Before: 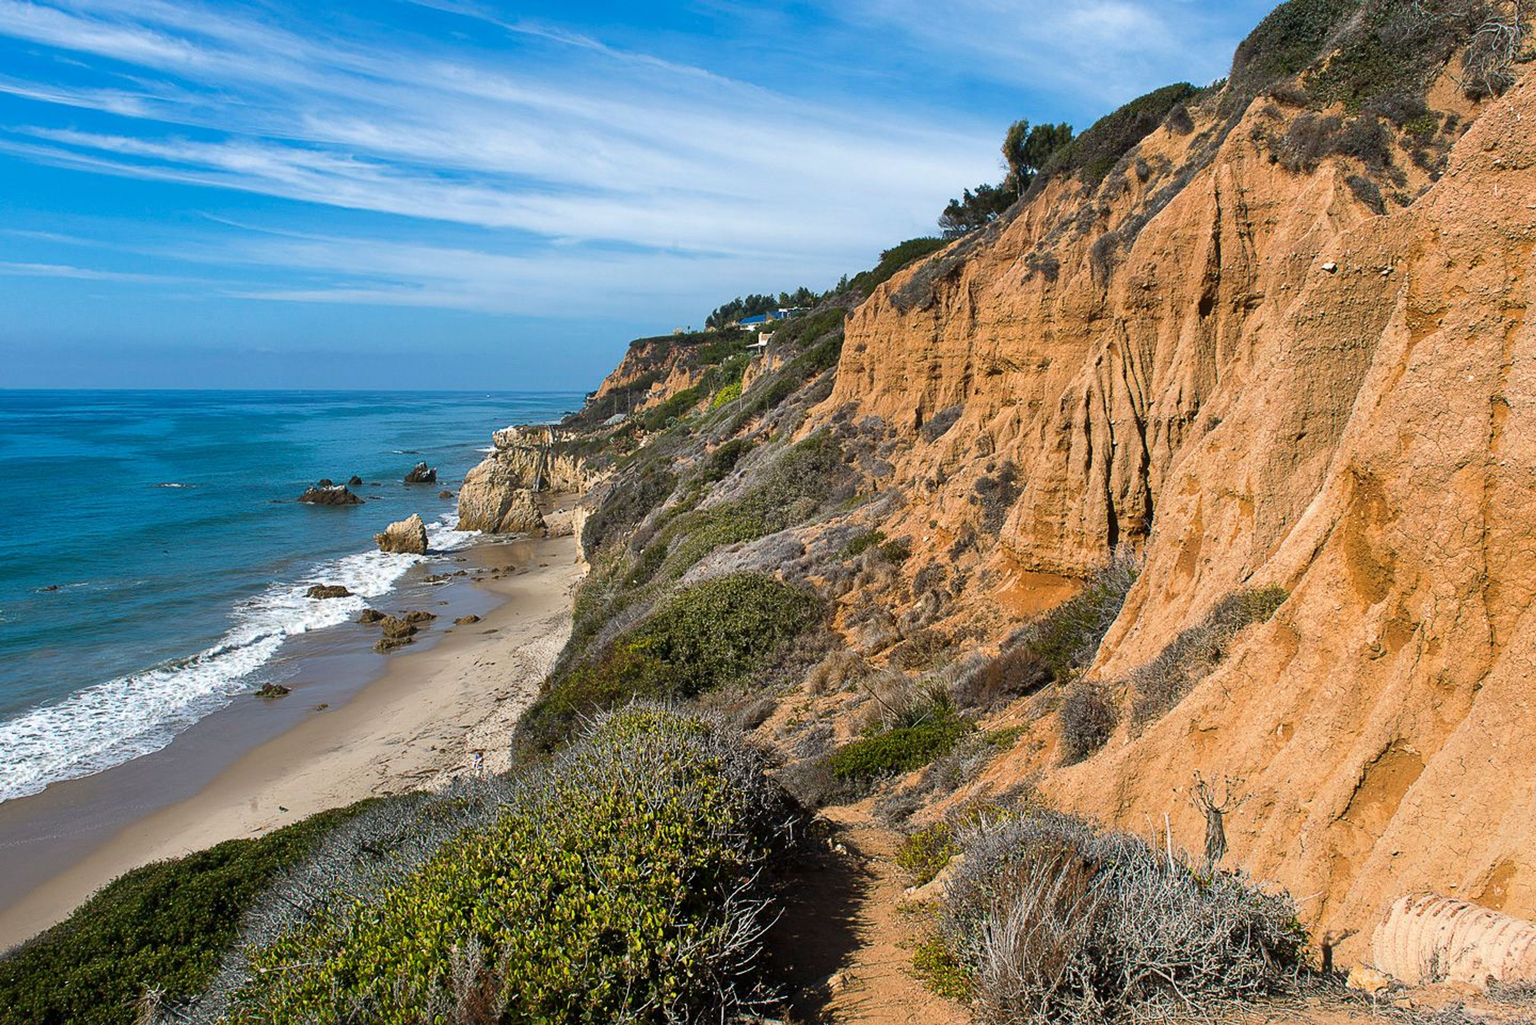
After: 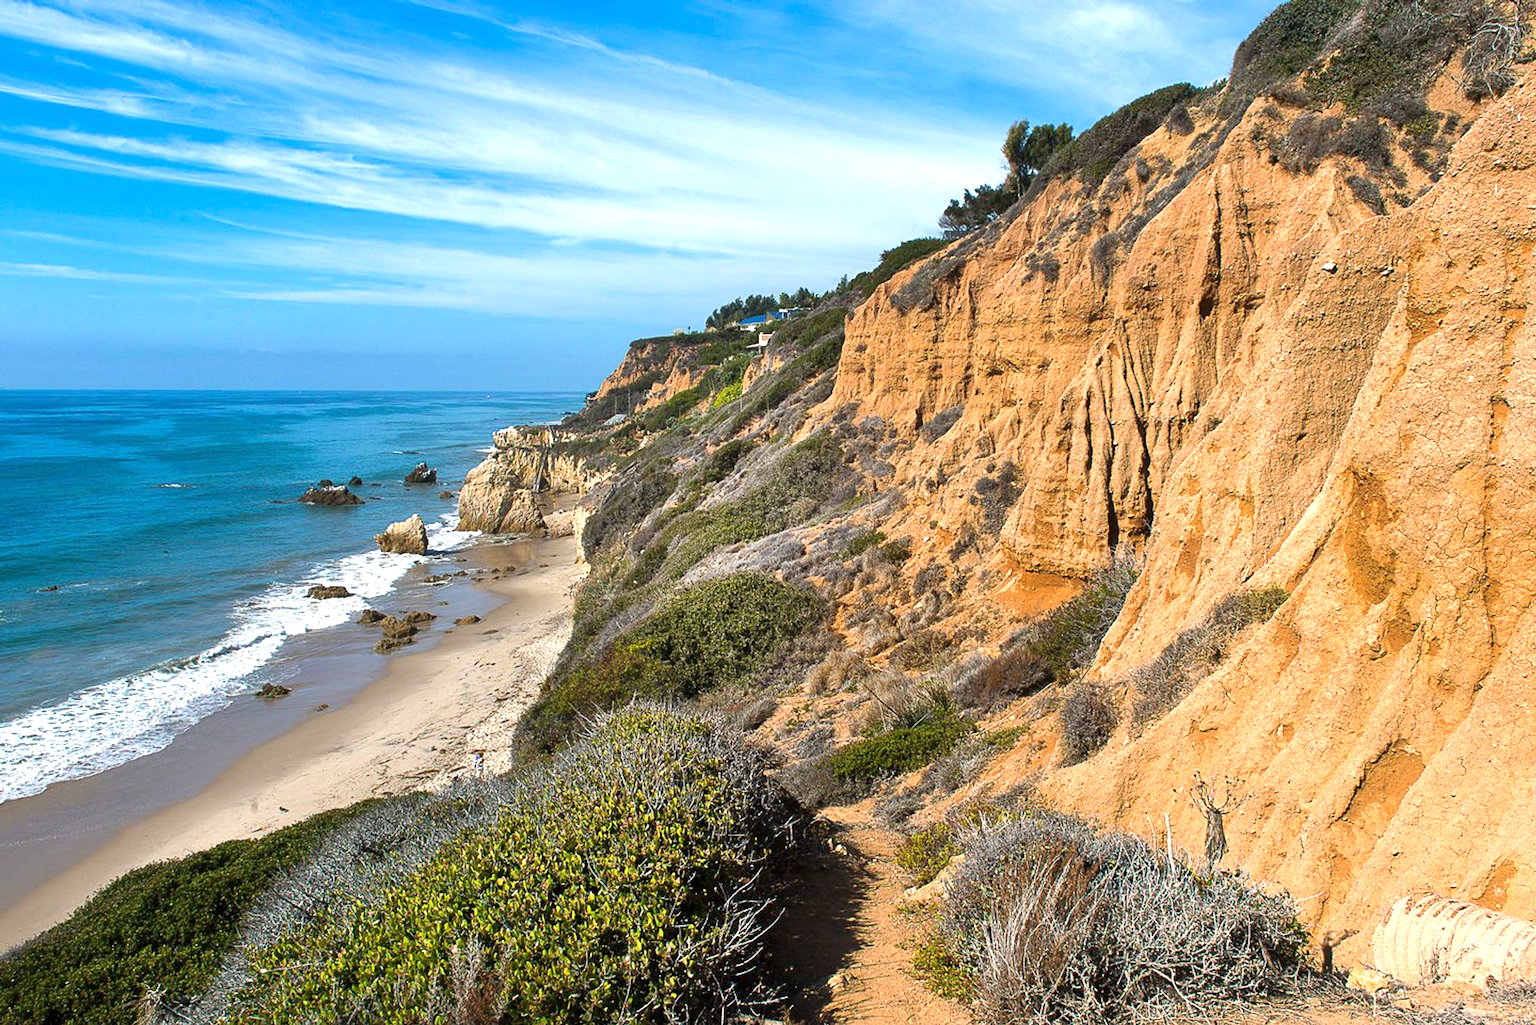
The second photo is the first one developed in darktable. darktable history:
exposure: exposure 0.6 EV, compensate highlight preservation false
